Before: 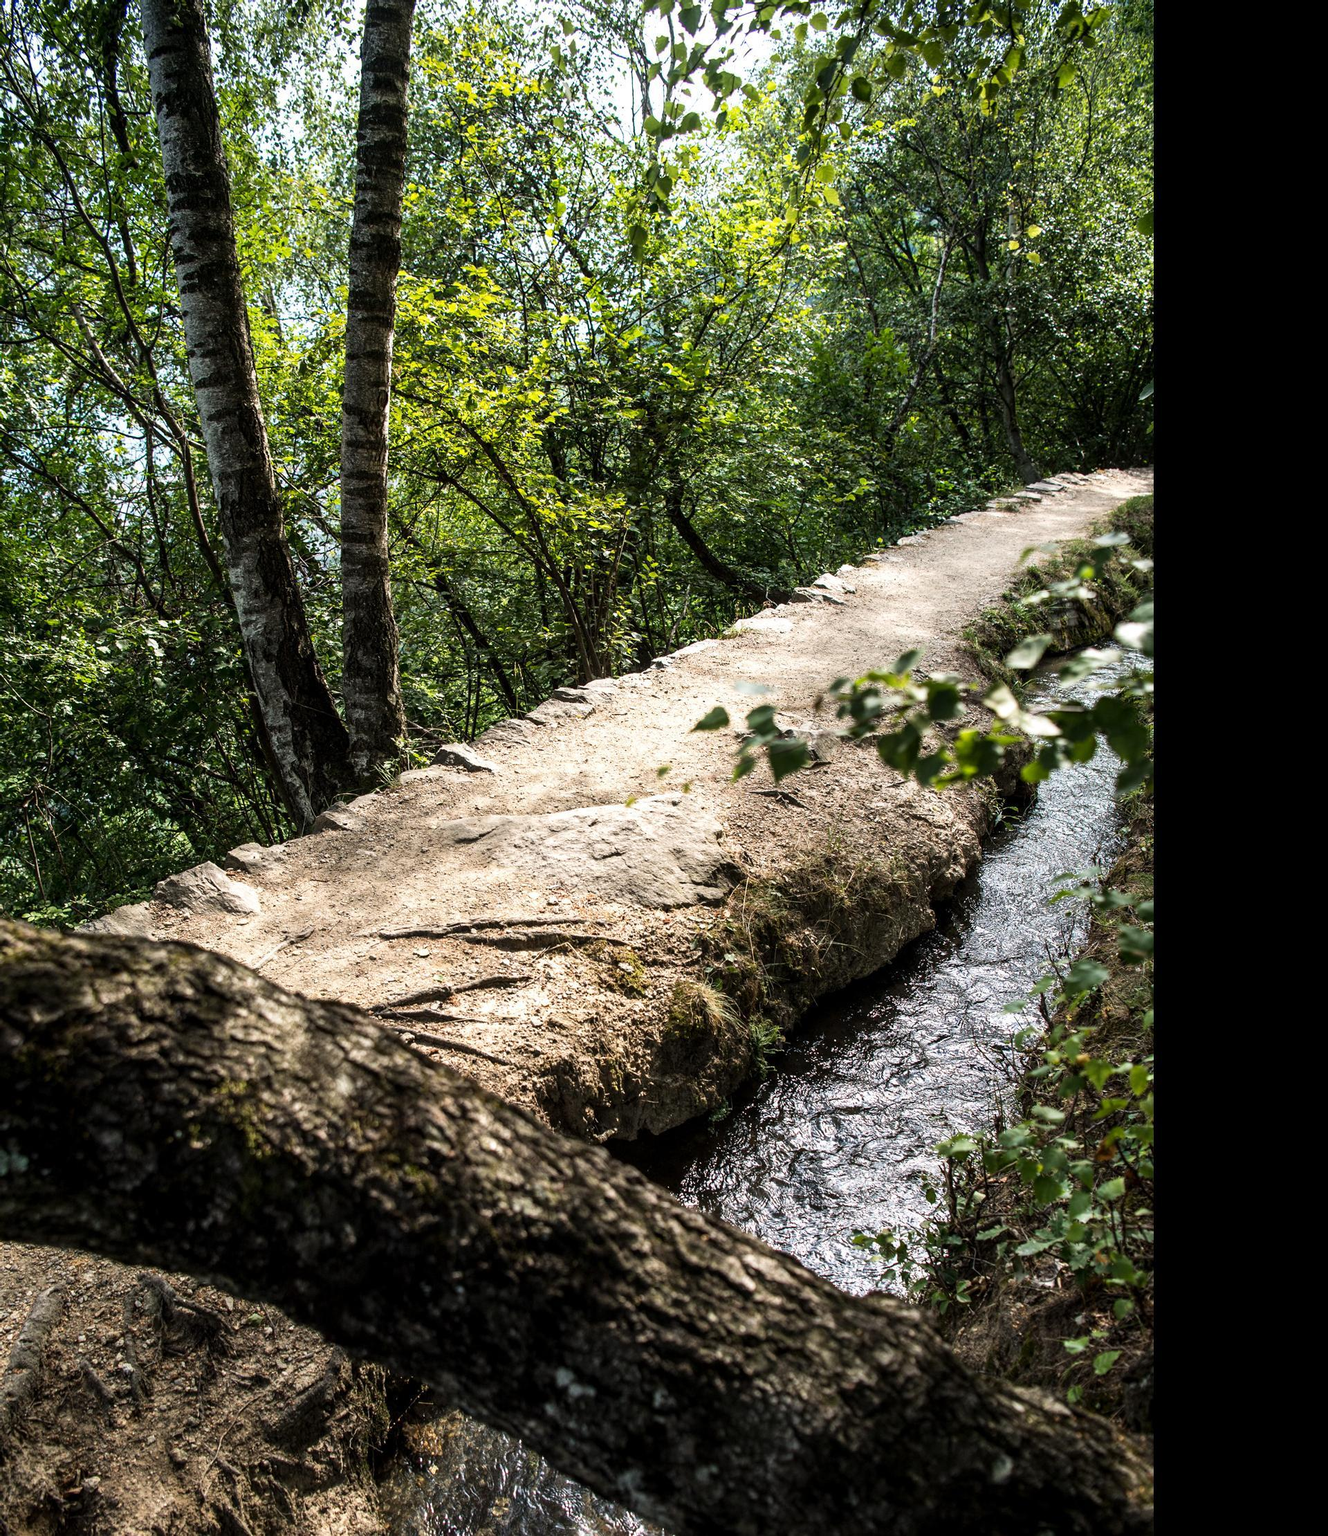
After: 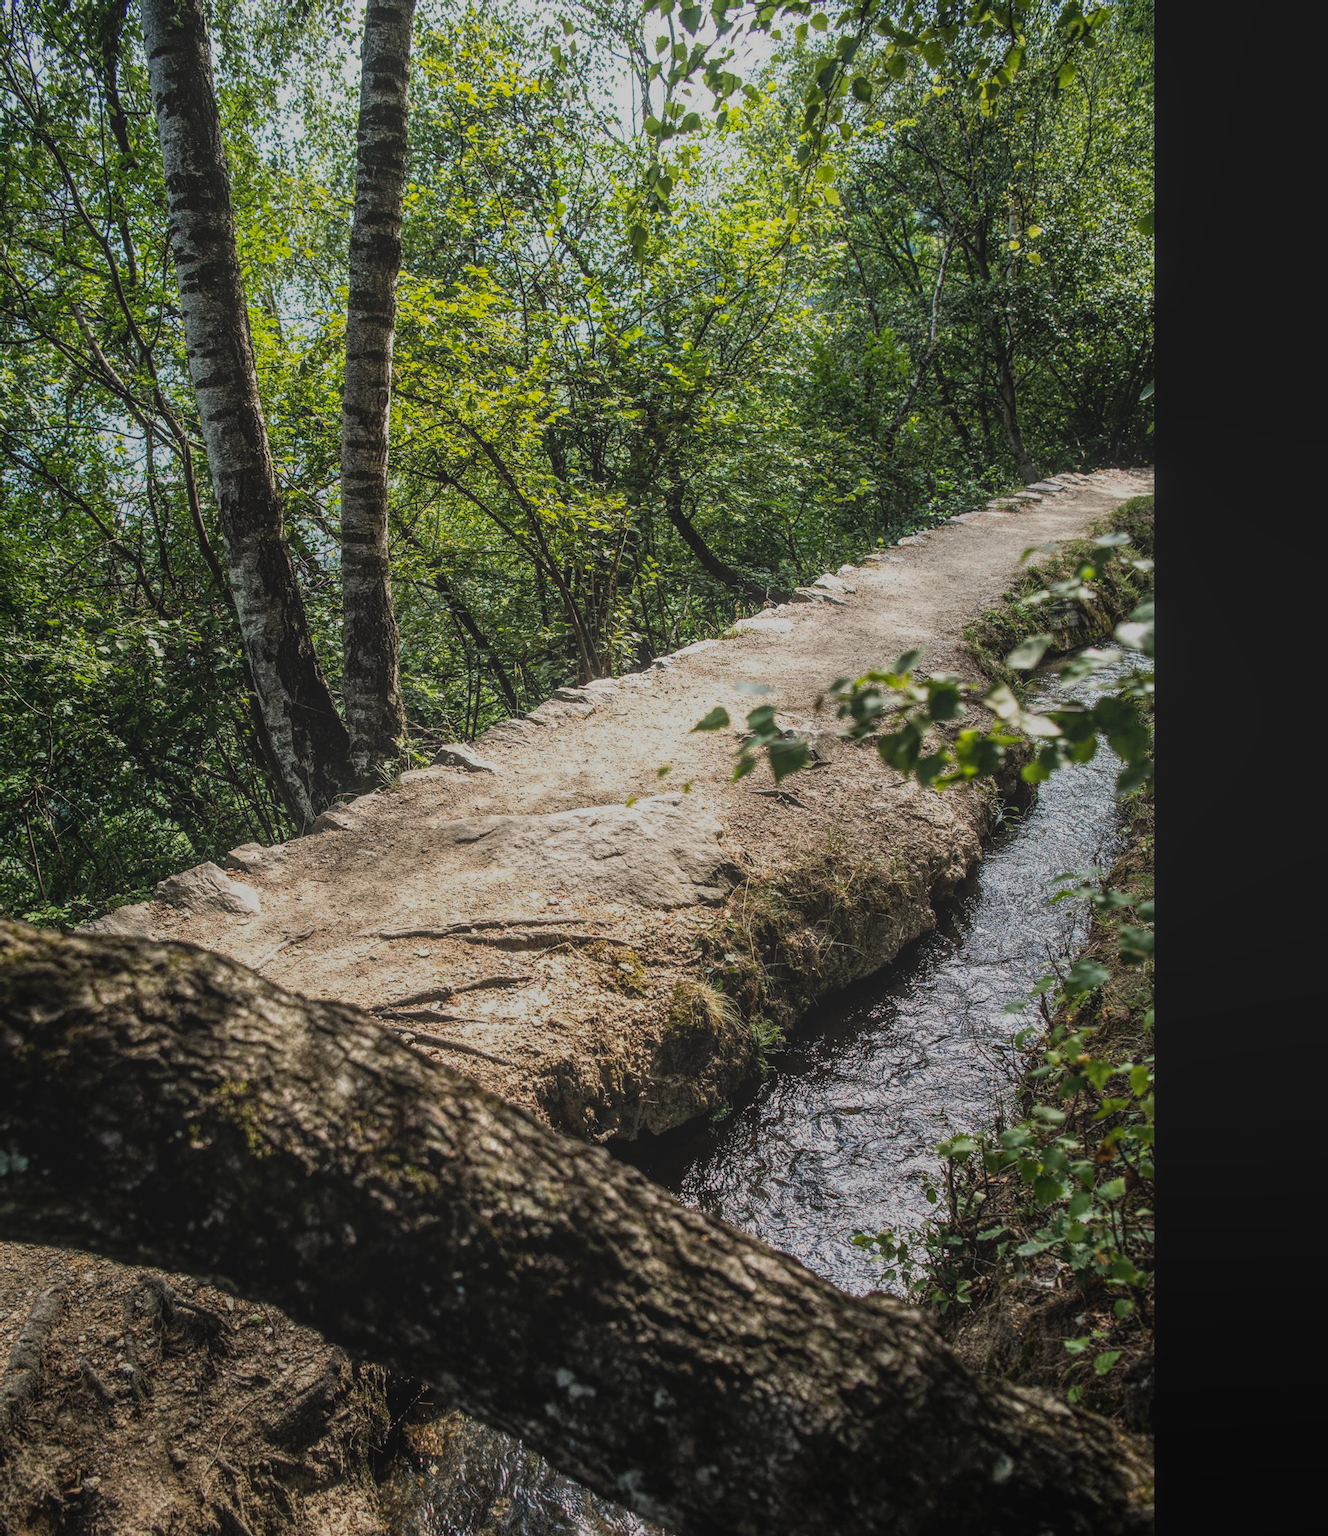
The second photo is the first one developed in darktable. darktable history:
local contrast: highlights 72%, shadows 13%, midtone range 0.197
exposure: exposure -0.46 EV, compensate highlight preservation false
